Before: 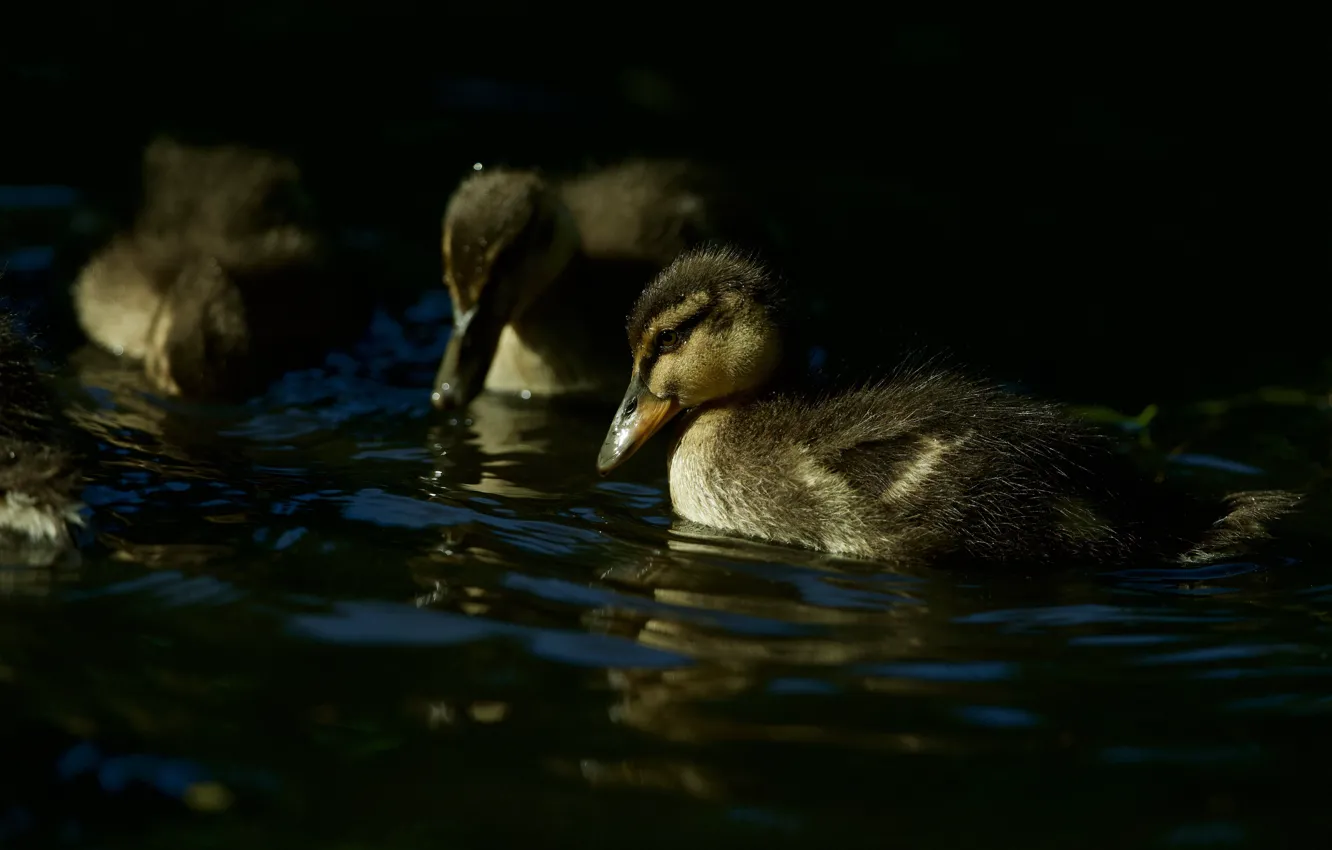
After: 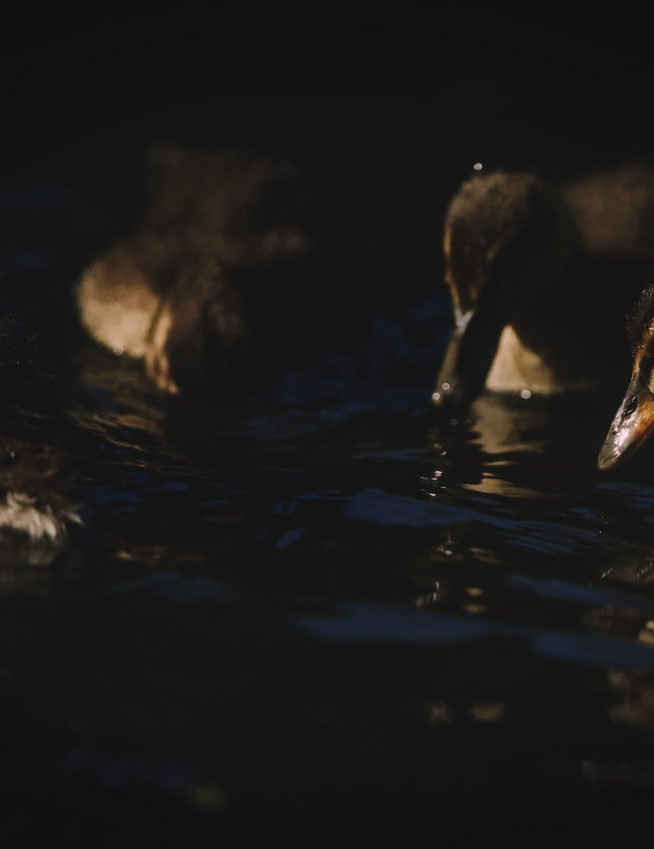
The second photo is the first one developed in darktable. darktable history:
crop and rotate: left 0%, top 0%, right 50.845%
local contrast: highlights 55%, shadows 52%, detail 130%, midtone range 0.452
base curve: curves: ch0 [(0, 0) (0.026, 0.03) (0.109, 0.232) (0.351, 0.748) (0.669, 0.968) (1, 1)], preserve colors none
white balance: red 1.188, blue 1.11
vignetting: fall-off start 100%, brightness -0.282, width/height ratio 1.31
tone equalizer: -8 EV -2 EV, -7 EV -2 EV, -6 EV -2 EV, -5 EV -2 EV, -4 EV -2 EV, -3 EV -2 EV, -2 EV -2 EV, -1 EV -1.63 EV, +0 EV -2 EV
exposure: black level correction -0.03, compensate highlight preservation false
